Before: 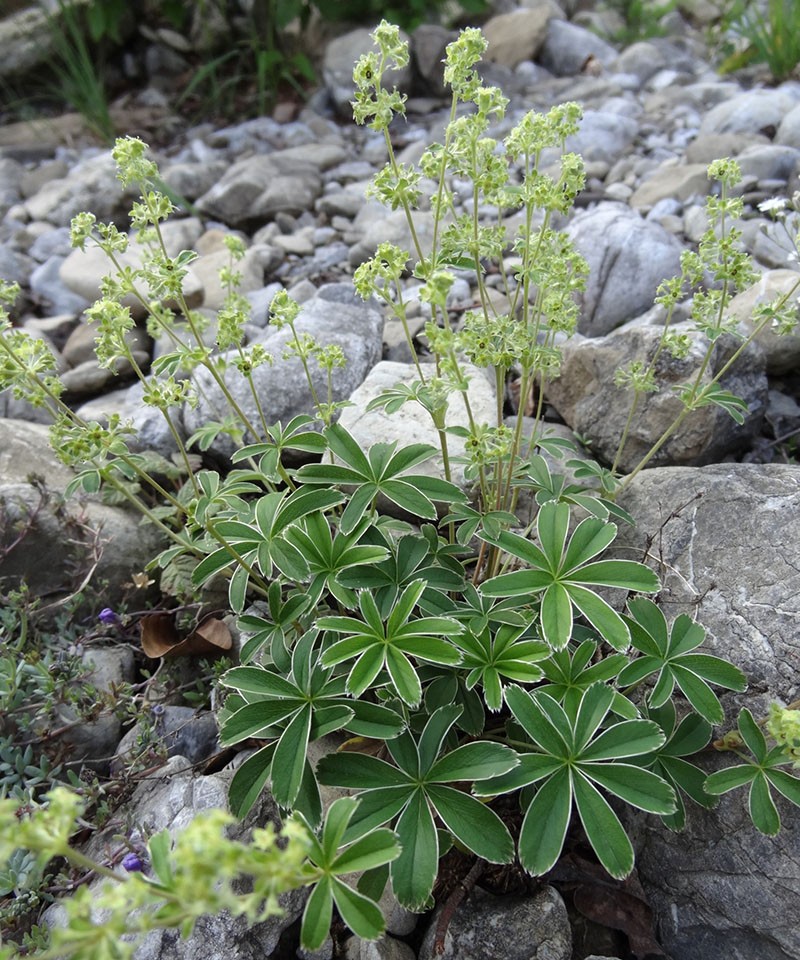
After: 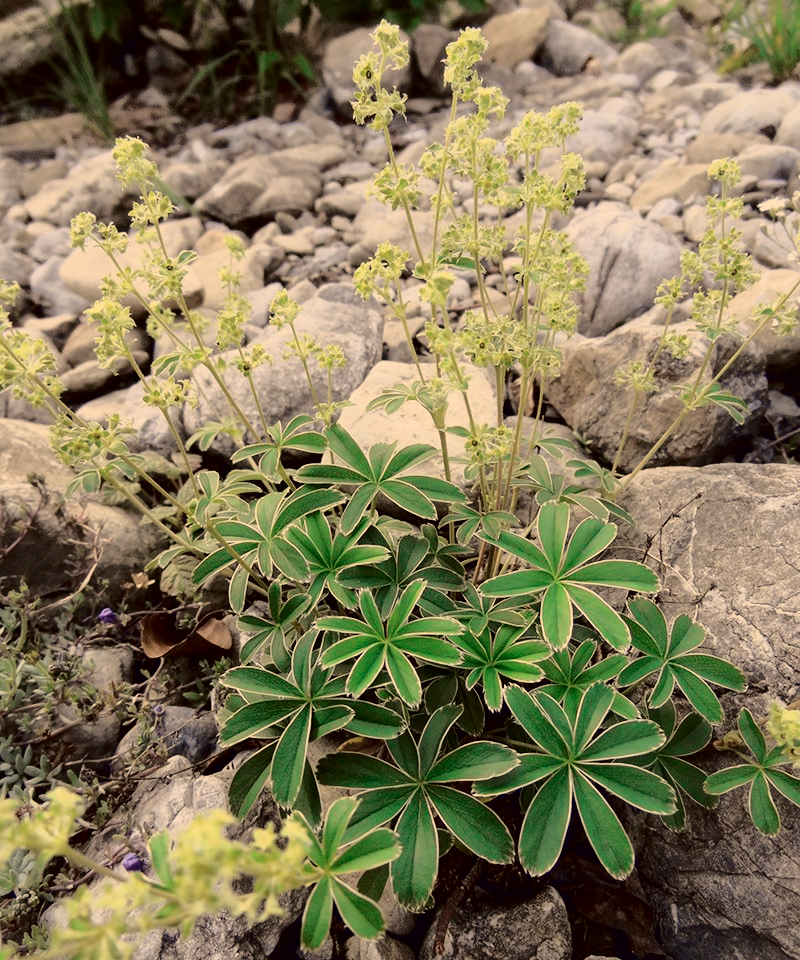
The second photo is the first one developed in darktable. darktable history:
white balance: red 1.138, green 0.996, blue 0.812
tone curve: curves: ch0 [(0.003, 0.003) (0.104, 0.026) (0.236, 0.181) (0.401, 0.443) (0.495, 0.55) (0.625, 0.67) (0.819, 0.841) (0.96, 0.899)]; ch1 [(0, 0) (0.161, 0.092) (0.37, 0.302) (0.424, 0.402) (0.45, 0.466) (0.495, 0.51) (0.573, 0.571) (0.638, 0.641) (0.751, 0.741) (1, 1)]; ch2 [(0, 0) (0.352, 0.403) (0.466, 0.443) (0.524, 0.526) (0.56, 0.556) (1, 1)], color space Lab, independent channels, preserve colors none
